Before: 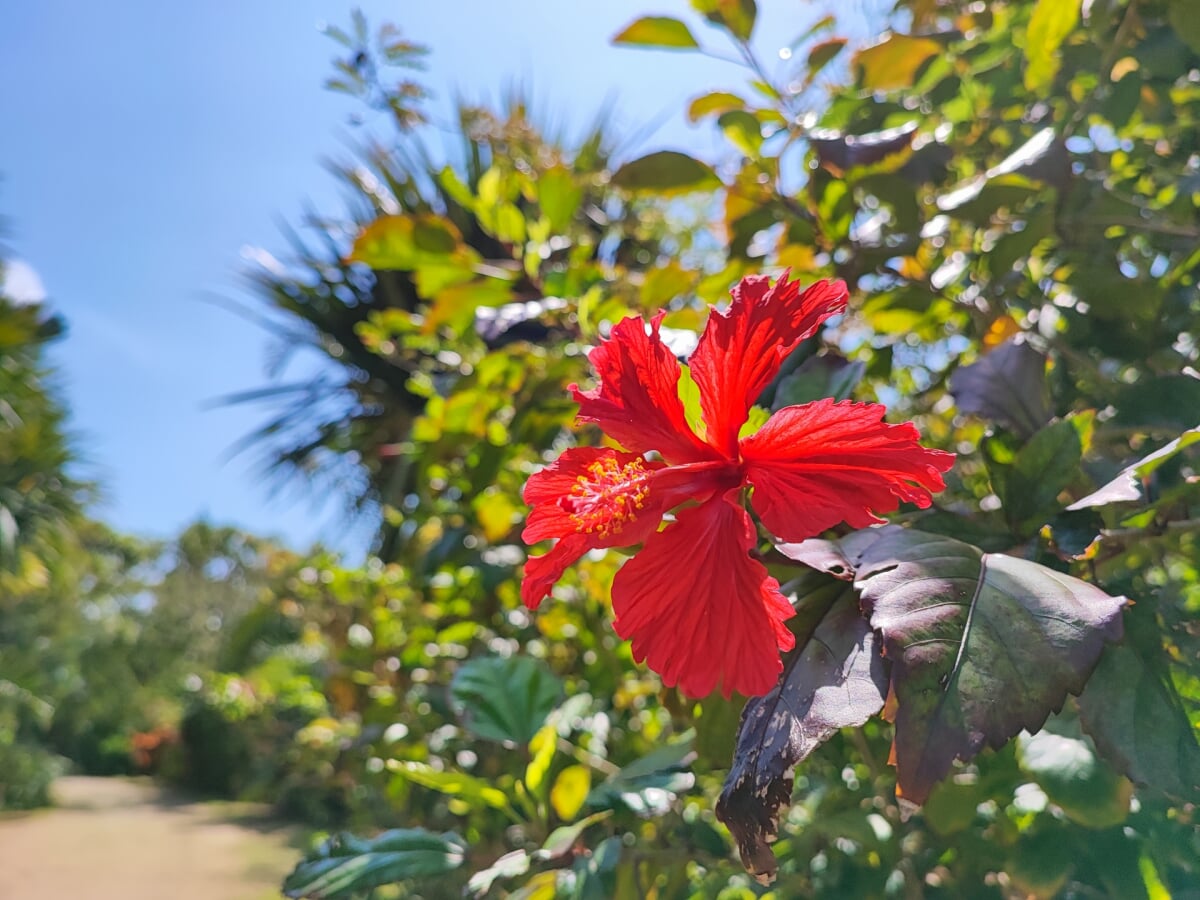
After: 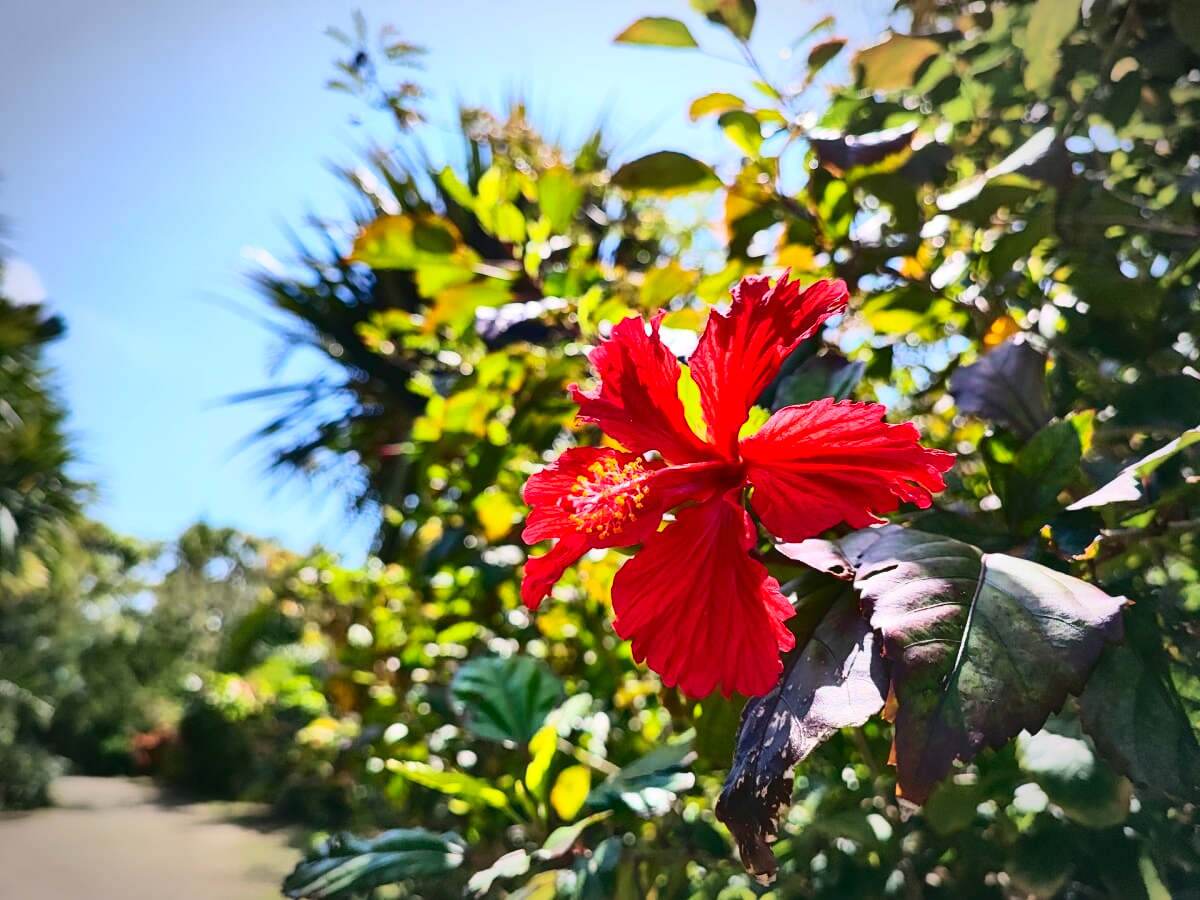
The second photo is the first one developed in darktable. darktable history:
vignetting: automatic ratio true
contrast brightness saturation: contrast 0.415, brightness 0.046, saturation 0.257
